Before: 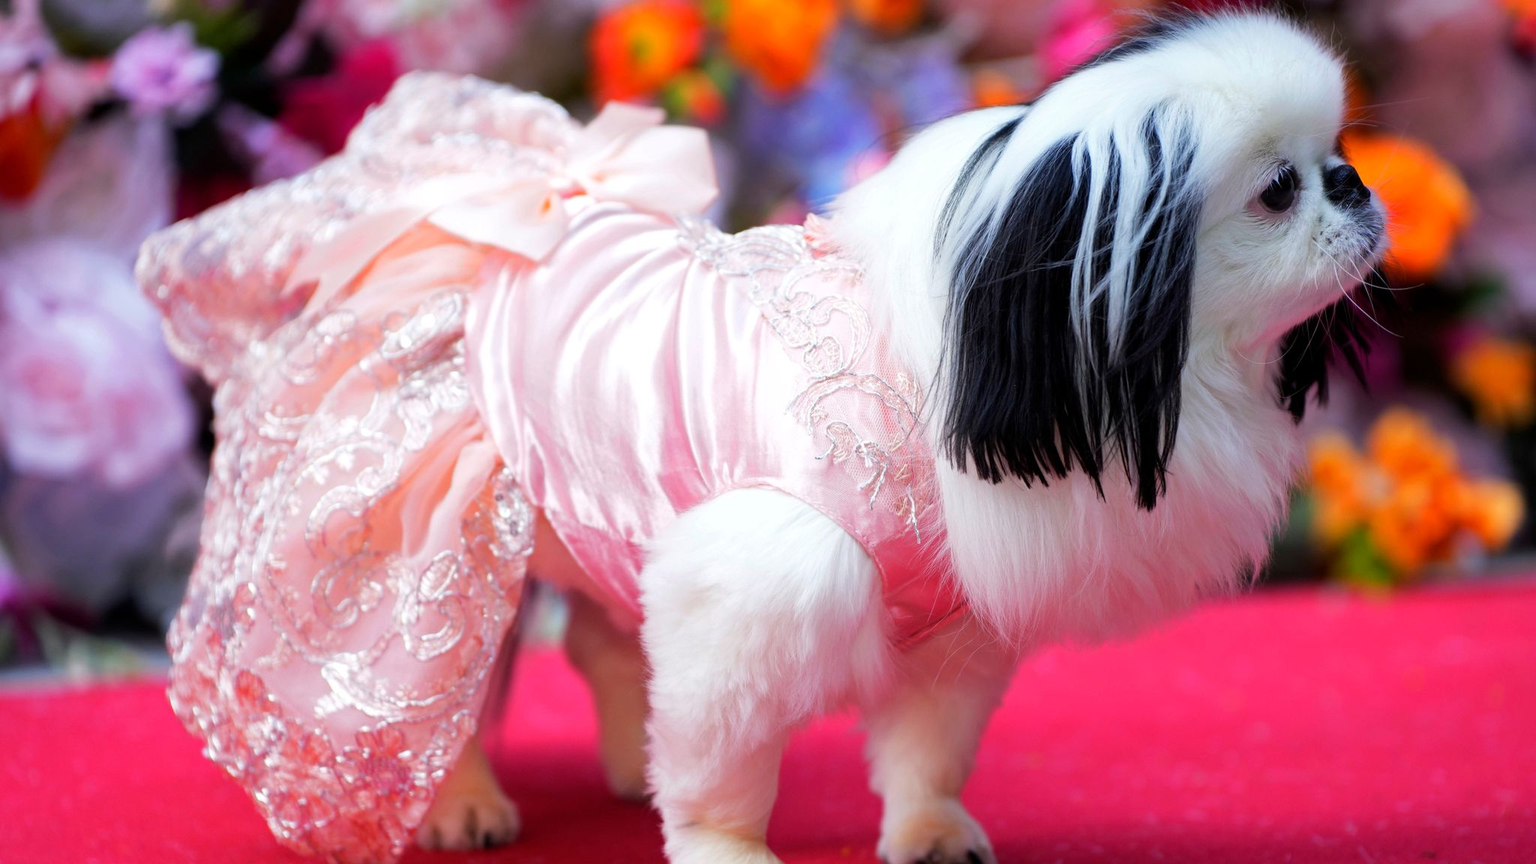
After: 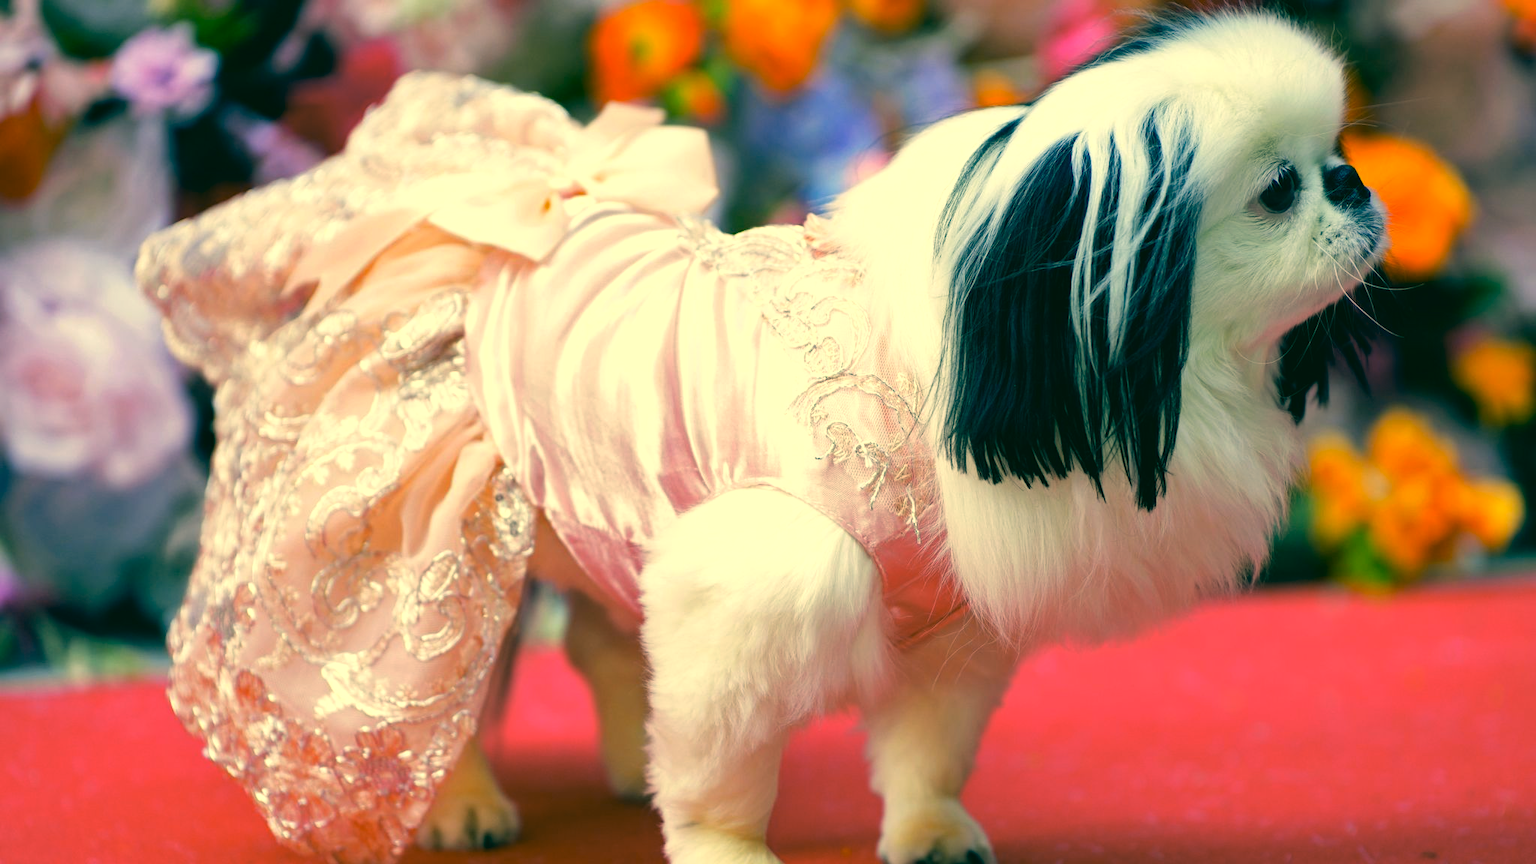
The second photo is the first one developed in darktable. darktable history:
shadows and highlights: shadows 36.02, highlights -34.92, soften with gaussian
exposure: exposure 0.202 EV, compensate highlight preservation false
color correction: highlights a* 2.04, highlights b* 34.66, shadows a* -36.12, shadows b* -5.64
